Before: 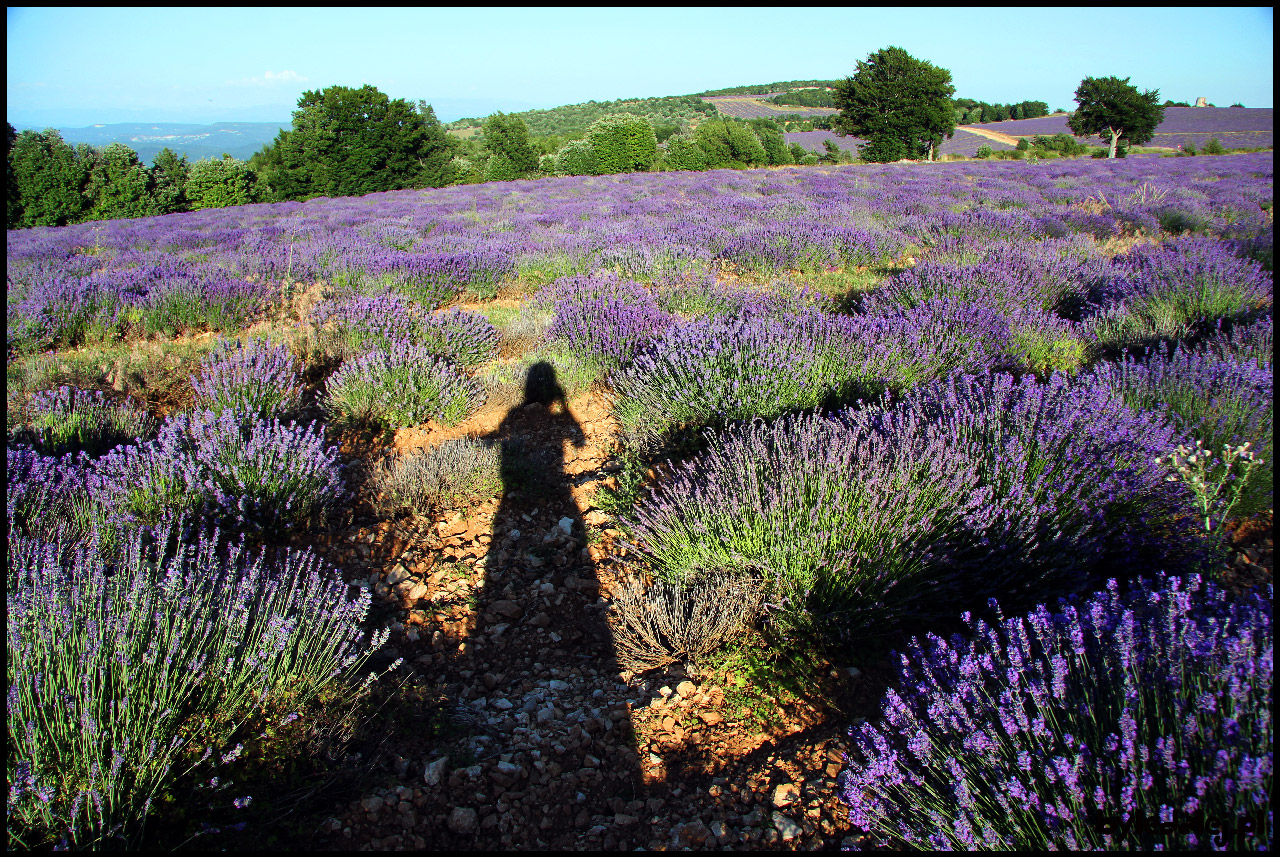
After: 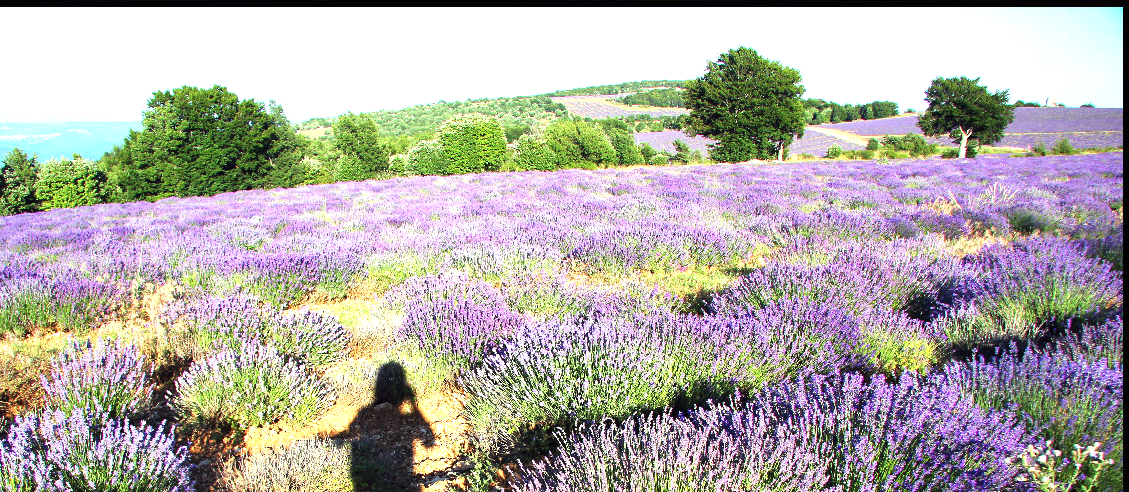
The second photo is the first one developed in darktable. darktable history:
crop and rotate: left 11.745%, bottom 42.554%
exposure: black level correction 0, exposure 1.276 EV, compensate highlight preservation false
